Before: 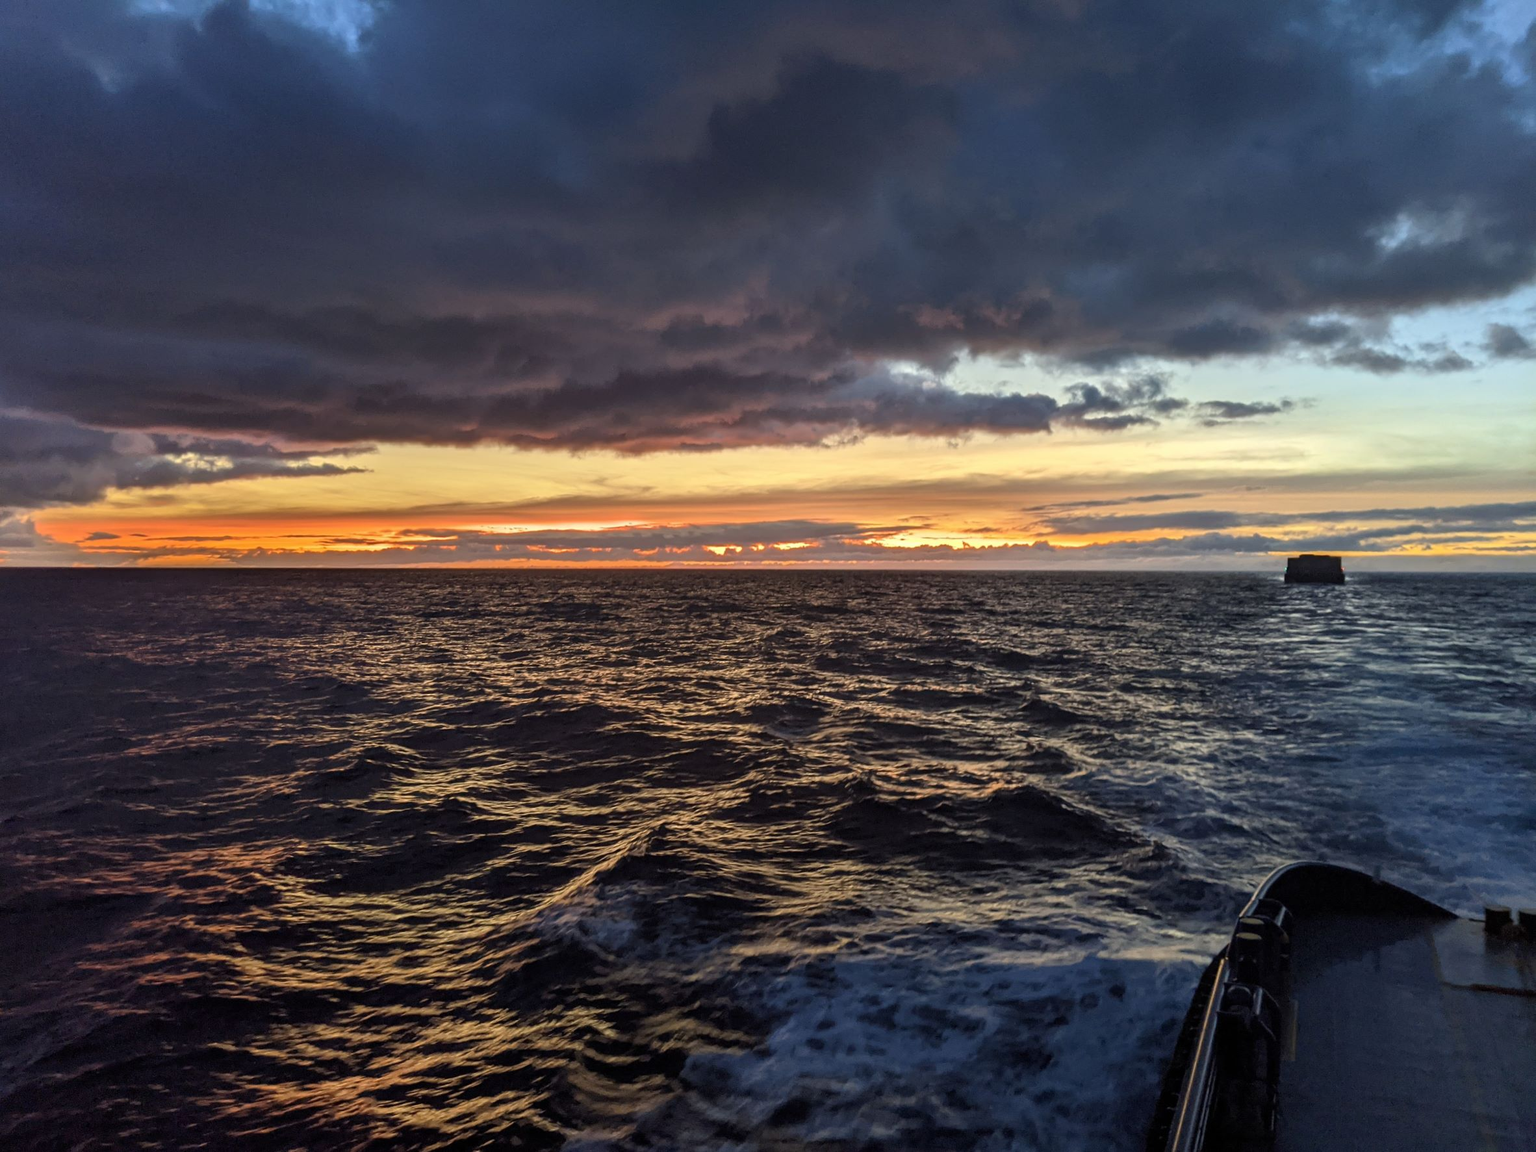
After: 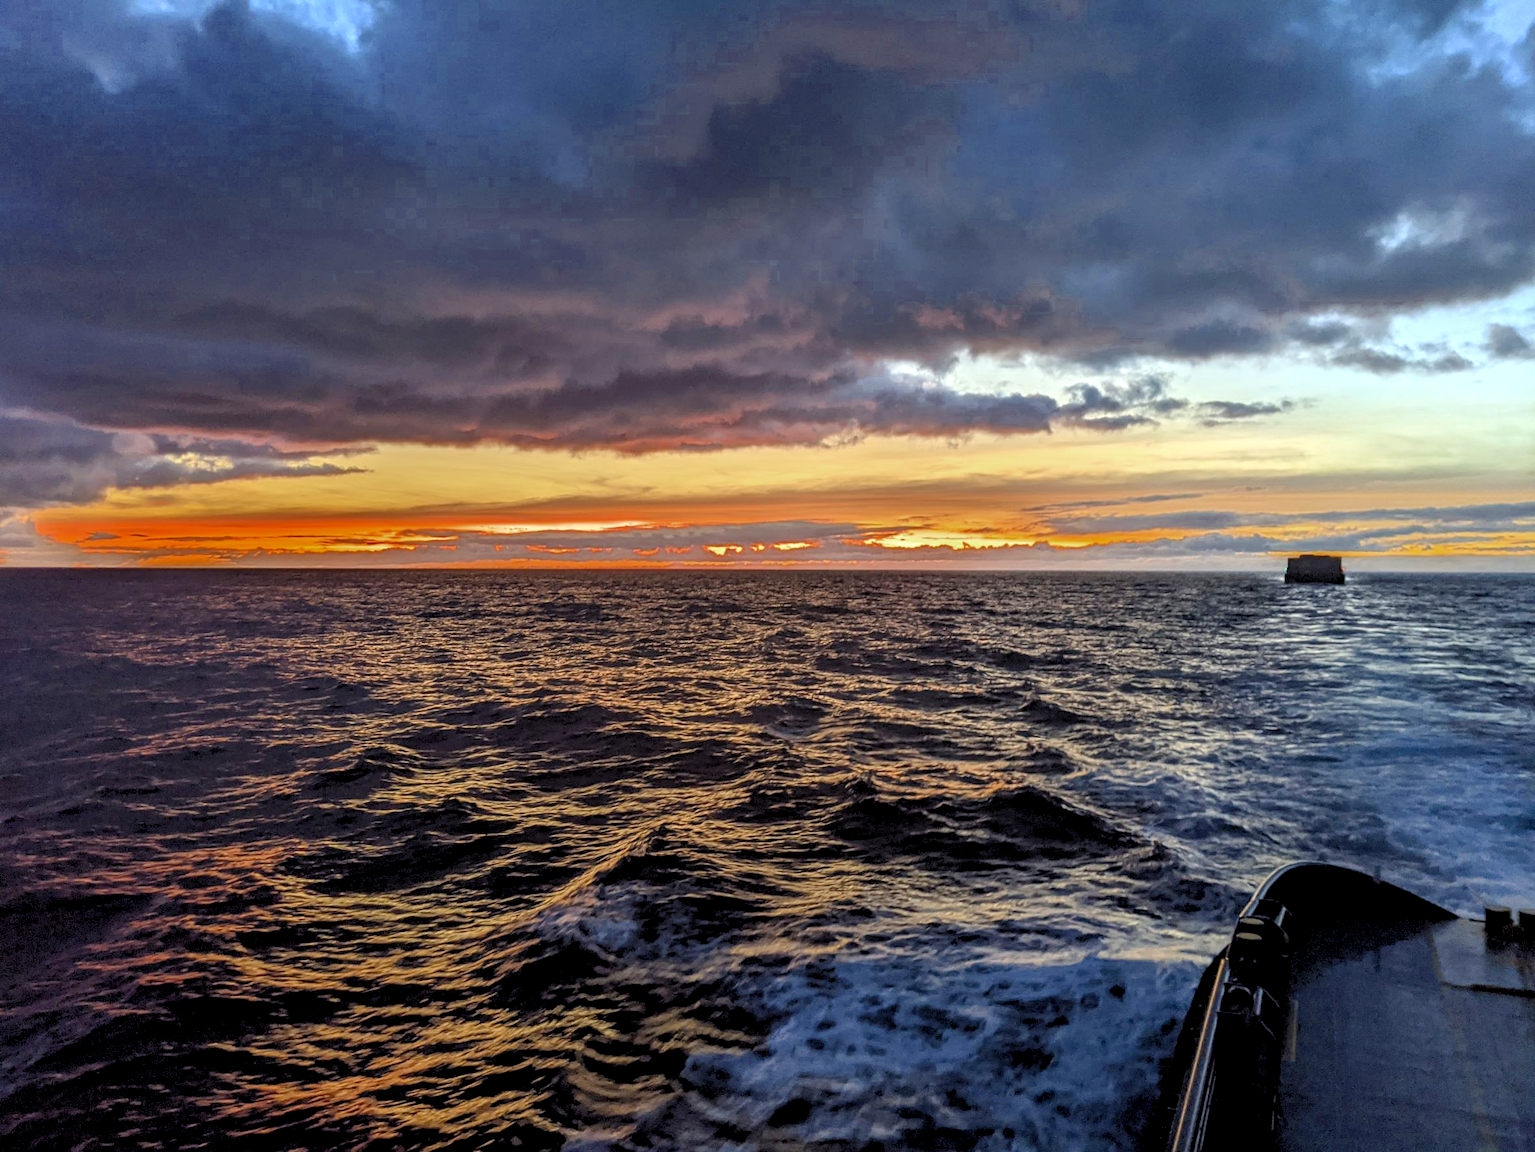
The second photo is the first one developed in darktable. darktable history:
local contrast: on, module defaults
color zones: curves: ch0 [(0.27, 0.396) (0.563, 0.504) (0.75, 0.5) (0.787, 0.307)]
levels: black 3.83%, white 90.64%, levels [0.044, 0.416, 0.908]
